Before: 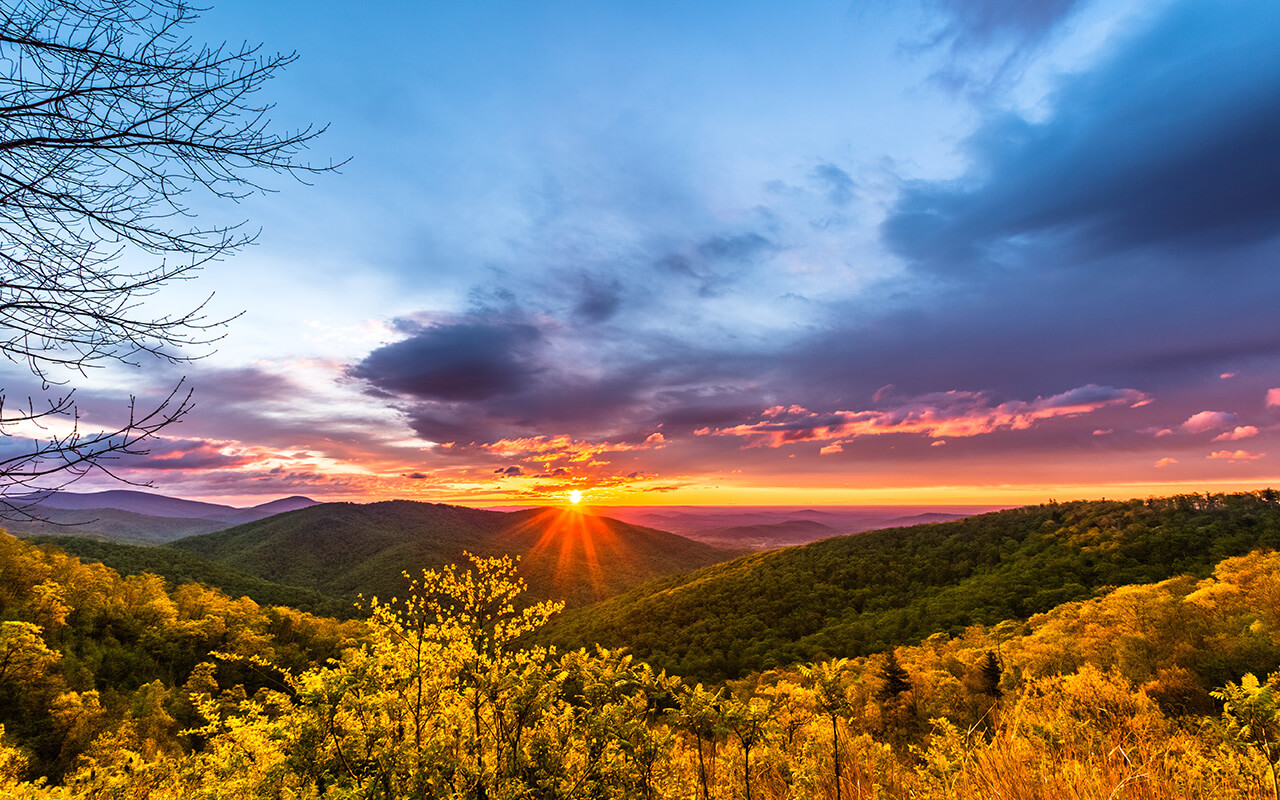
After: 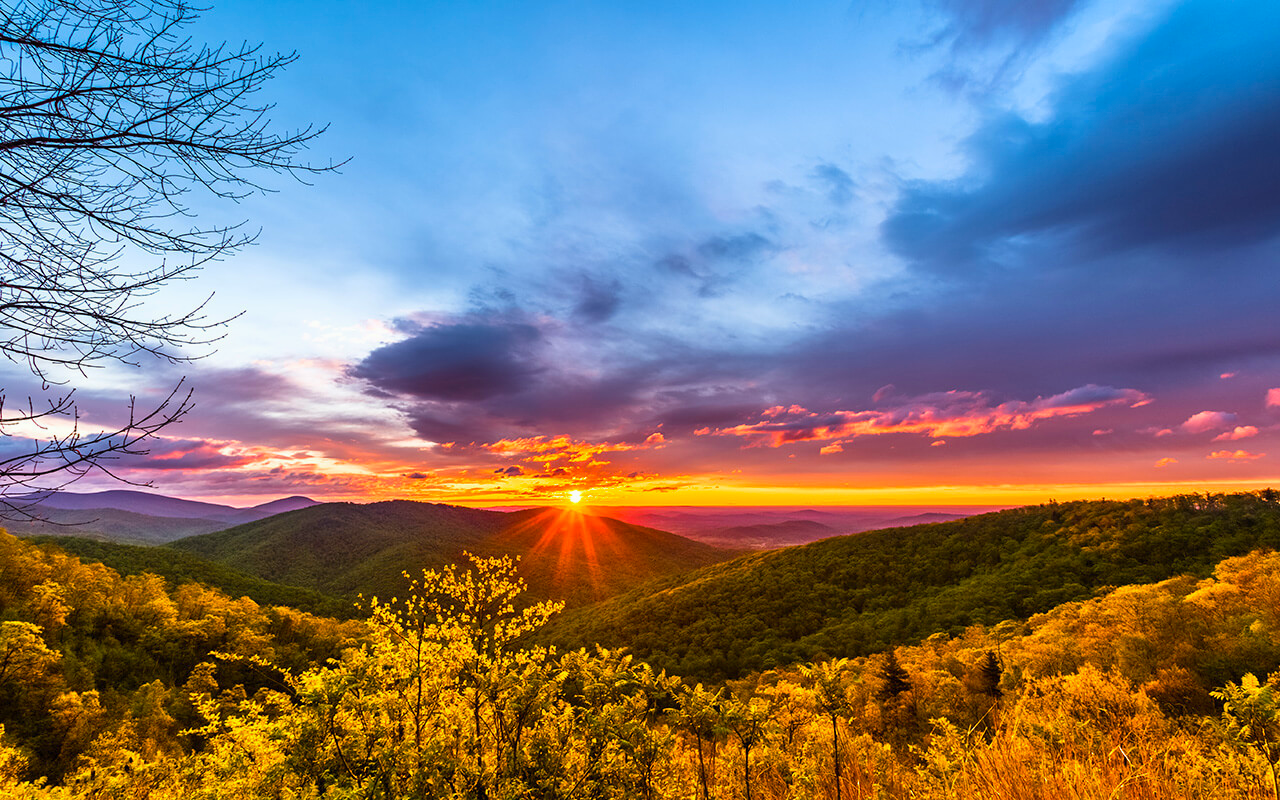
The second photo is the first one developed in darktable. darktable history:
color balance rgb: shadows lift › hue 86.8°, power › luminance -3.581%, power › chroma 0.547%, power › hue 41.39°, highlights gain › luminance 17.668%, perceptual saturation grading › global saturation 25.582%, contrast -10.389%
